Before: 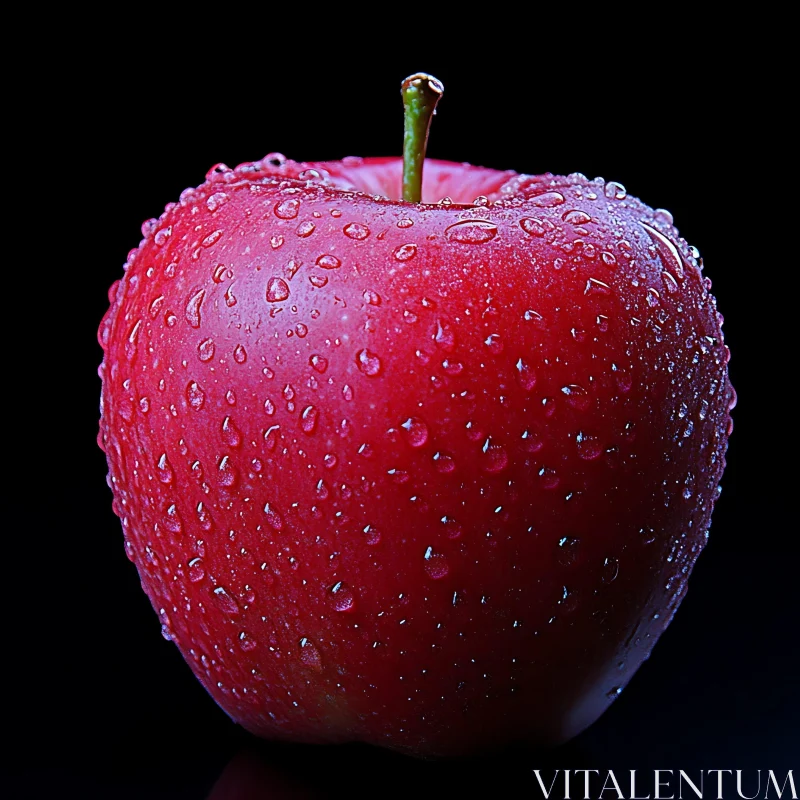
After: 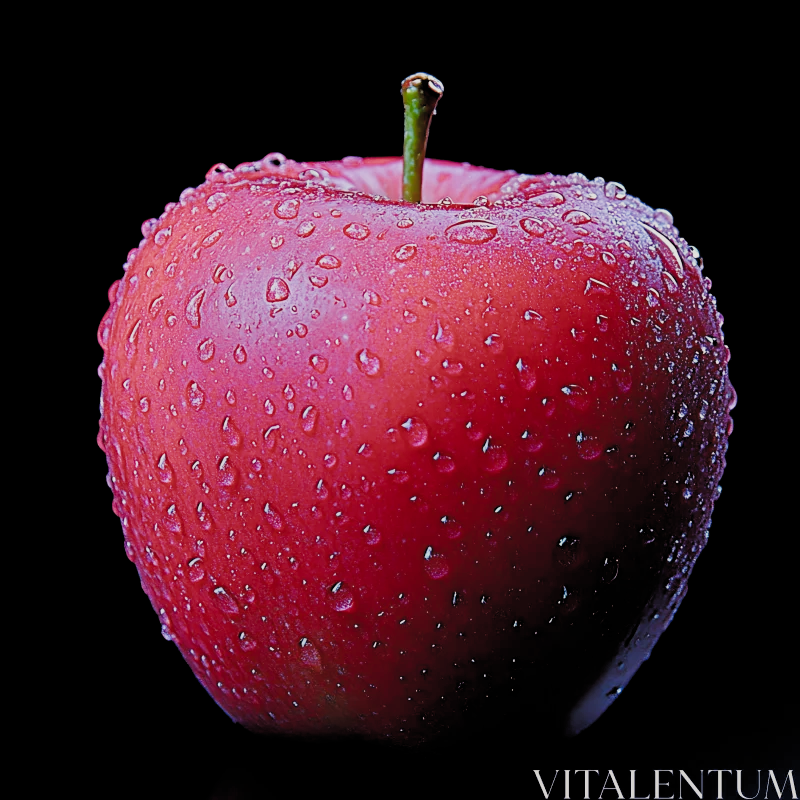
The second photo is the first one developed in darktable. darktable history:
exposure: black level correction 0.003, exposure 0.147 EV, compensate highlight preservation false
filmic rgb: black relative exposure -4.92 EV, white relative exposure 2.84 EV, hardness 3.71, color science v4 (2020)
color balance rgb: highlights gain › chroma 2.251%, highlights gain › hue 75.36°, linear chroma grading › mid-tones 7.949%, perceptual saturation grading › global saturation 0.579%, hue shift -1.71°, contrast -20.995%
